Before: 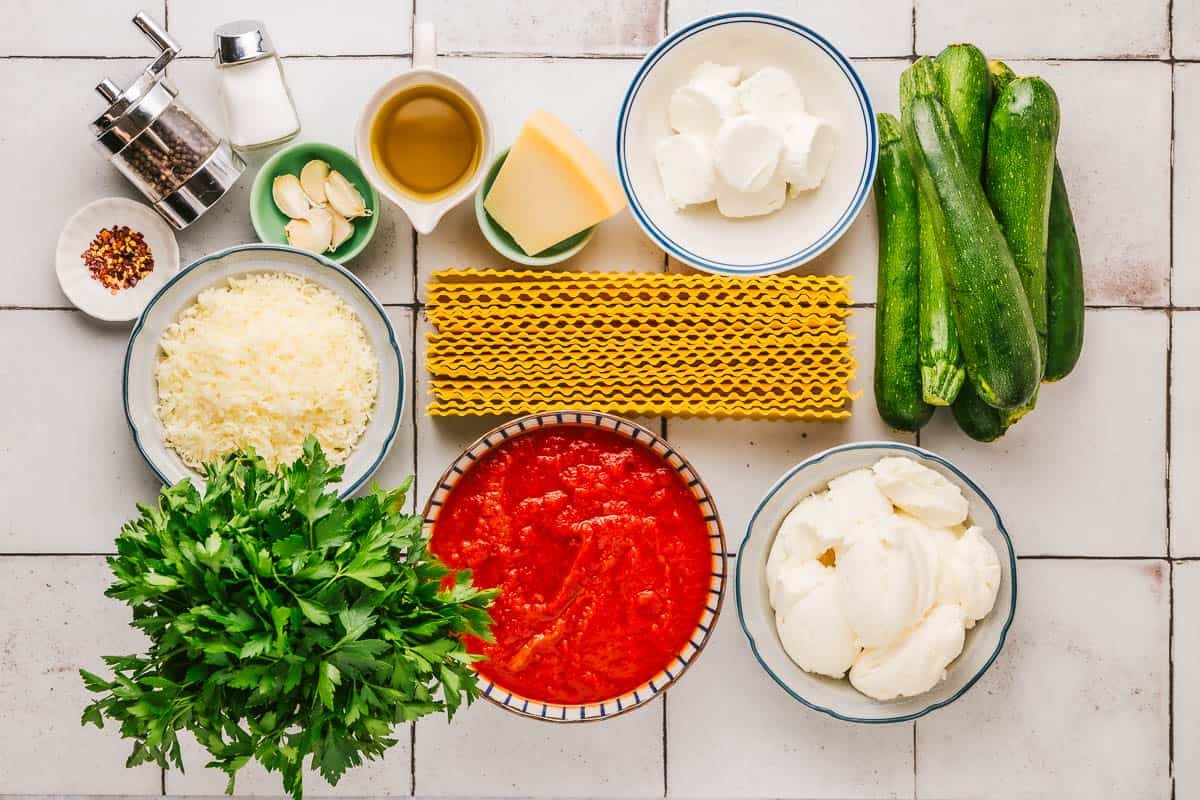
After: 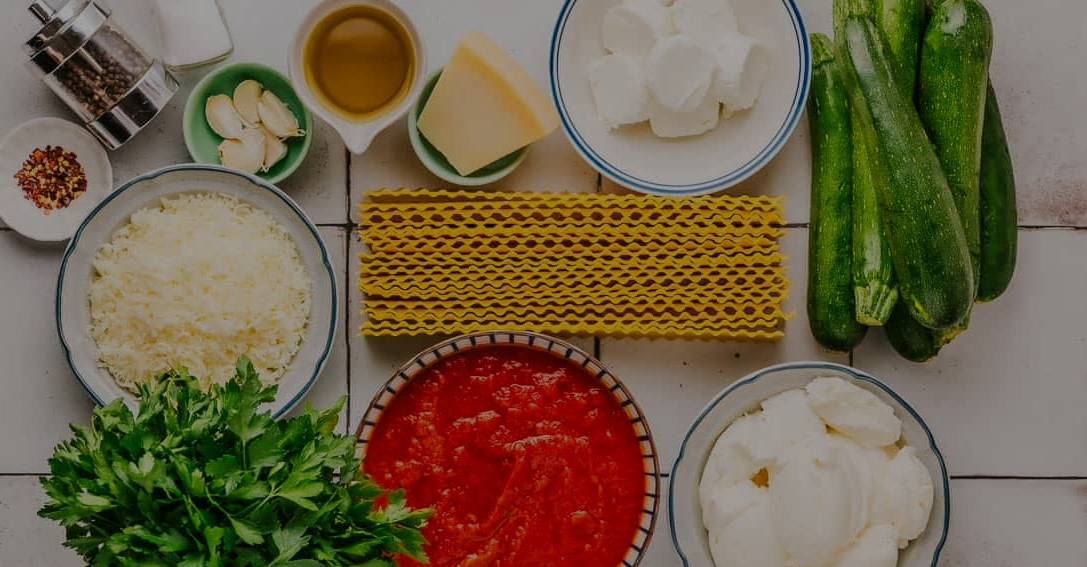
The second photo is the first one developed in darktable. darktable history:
crop: left 5.658%, top 10.052%, right 3.686%, bottom 19.044%
exposure: exposure -1.429 EV, compensate highlight preservation false
